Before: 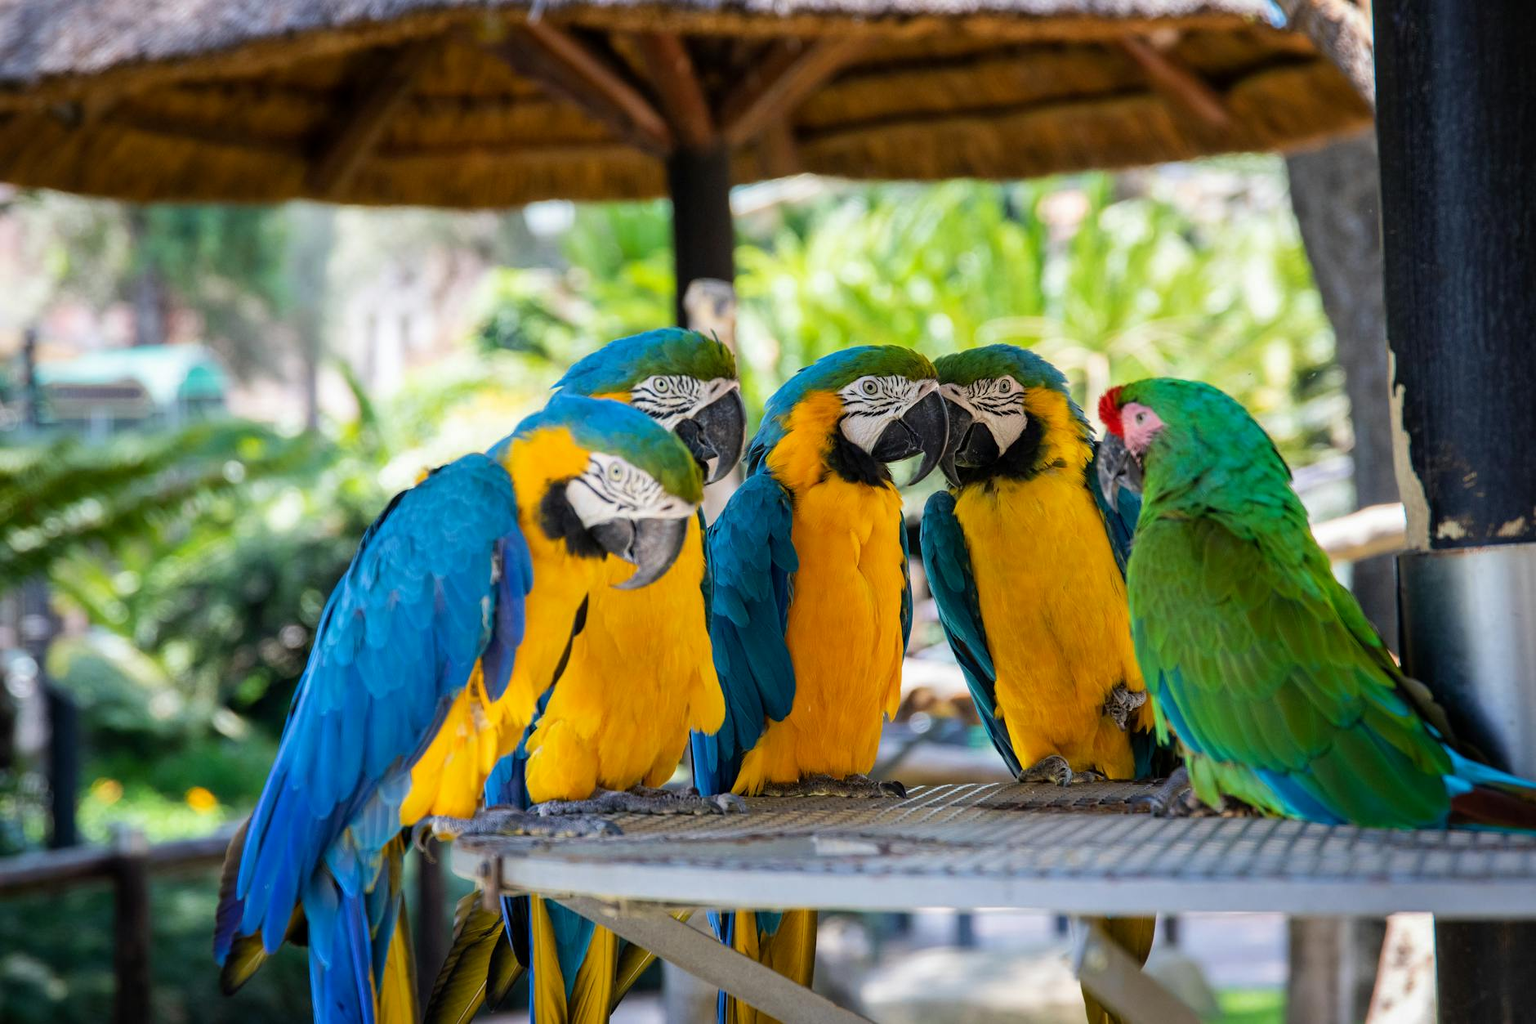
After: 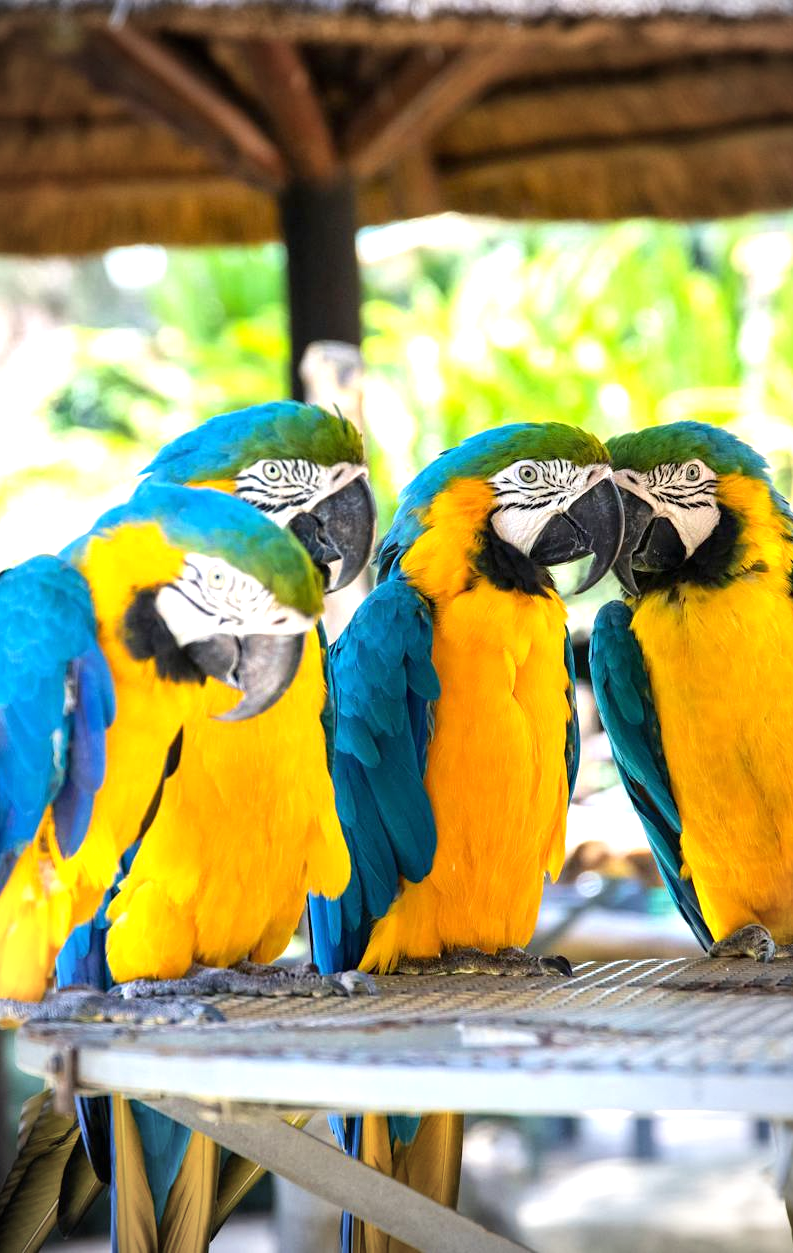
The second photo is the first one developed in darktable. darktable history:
vignetting: fall-off start 71.74%
crop: left 28.583%, right 29.231%
exposure: black level correction 0, exposure 1 EV, compensate exposure bias true, compensate highlight preservation false
